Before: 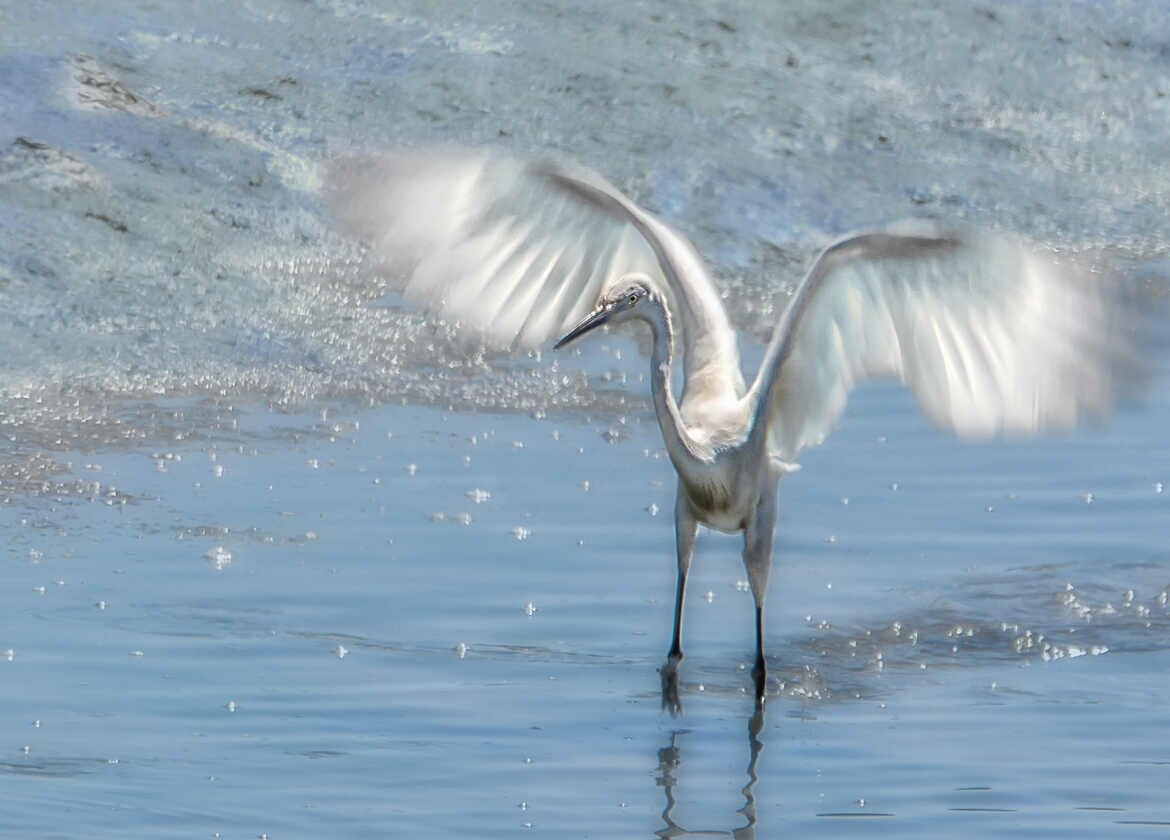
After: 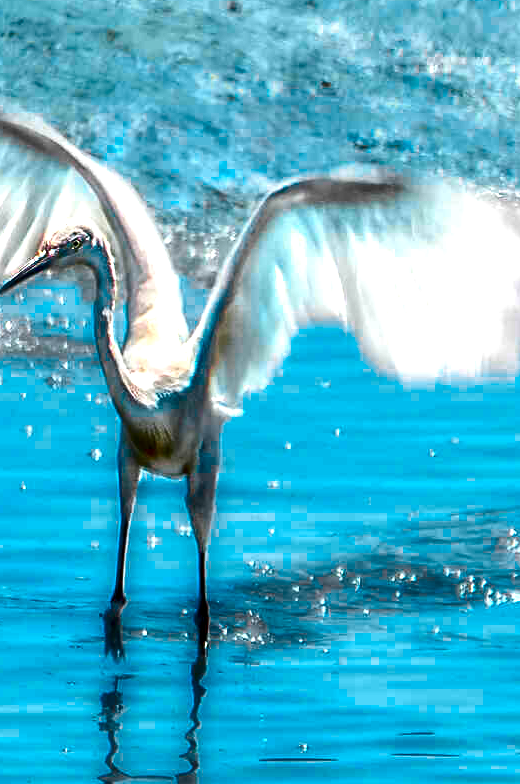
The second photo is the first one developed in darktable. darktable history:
sharpen: radius 1, threshold 1
crop: left 47.628%, top 6.643%, right 7.874%
color balance rgb: linear chroma grading › global chroma 9%, perceptual saturation grading › global saturation 36%, perceptual saturation grading › shadows 35%, perceptual brilliance grading › global brilliance 21.21%, perceptual brilliance grading › shadows -35%, global vibrance 21.21%
local contrast: highlights 100%, shadows 100%, detail 120%, midtone range 0.2
color zones: curves: ch0 [(0, 0.533) (0.126, 0.533) (0.234, 0.533) (0.368, 0.357) (0.5, 0.5) (0.625, 0.5) (0.74, 0.637) (0.875, 0.5)]; ch1 [(0.004, 0.708) (0.129, 0.662) (0.25, 0.5) (0.375, 0.331) (0.496, 0.396) (0.625, 0.649) (0.739, 0.26) (0.875, 0.5) (1, 0.478)]; ch2 [(0, 0.409) (0.132, 0.403) (0.236, 0.558) (0.379, 0.448) (0.5, 0.5) (0.625, 0.5) (0.691, 0.39) (0.875, 0.5)]
contrast brightness saturation: contrast 0.13, brightness -0.24, saturation 0.14
